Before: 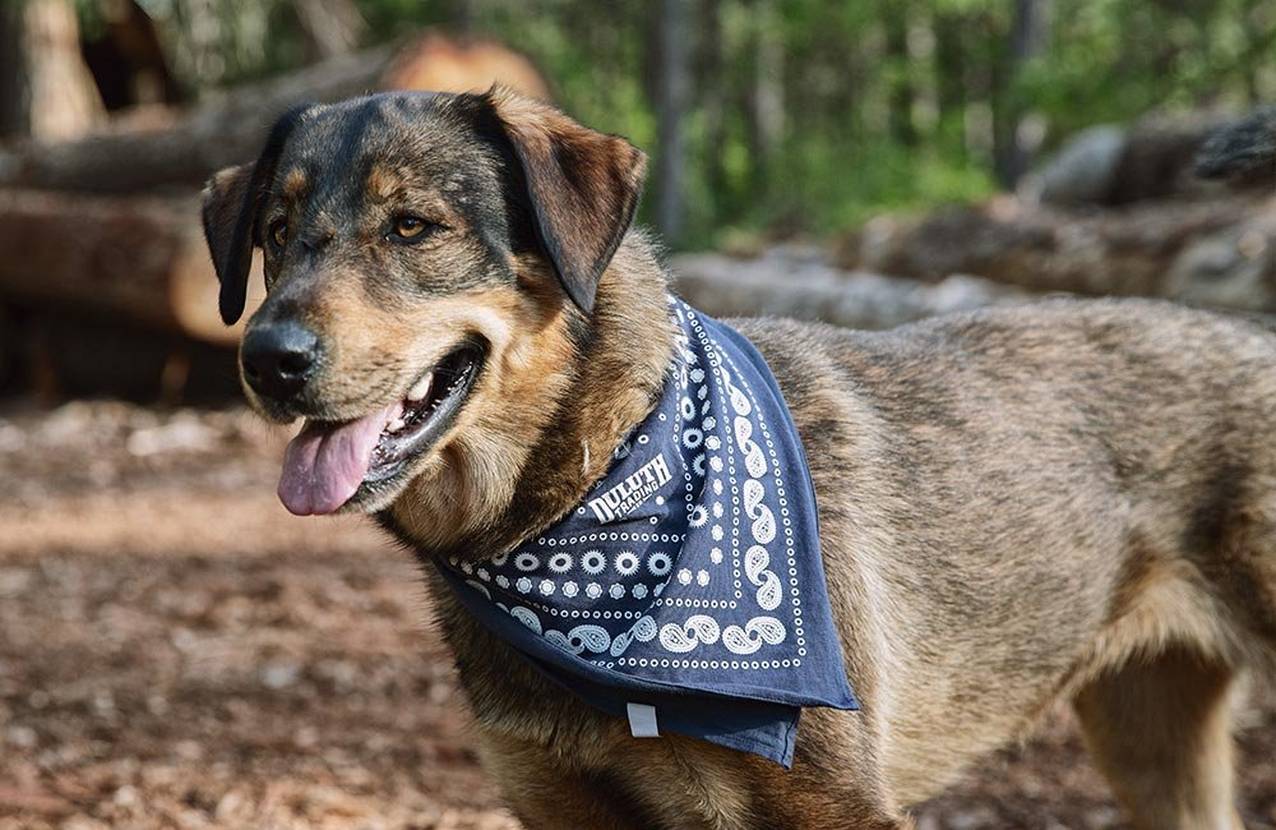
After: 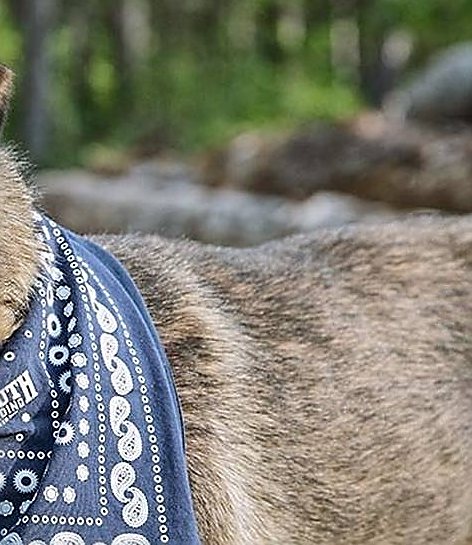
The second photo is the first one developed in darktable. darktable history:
sharpen: radius 1.392, amount 1.255, threshold 0.809
crop and rotate: left 49.73%, top 10.1%, right 13.234%, bottom 24.175%
exposure: compensate exposure bias true, compensate highlight preservation false
